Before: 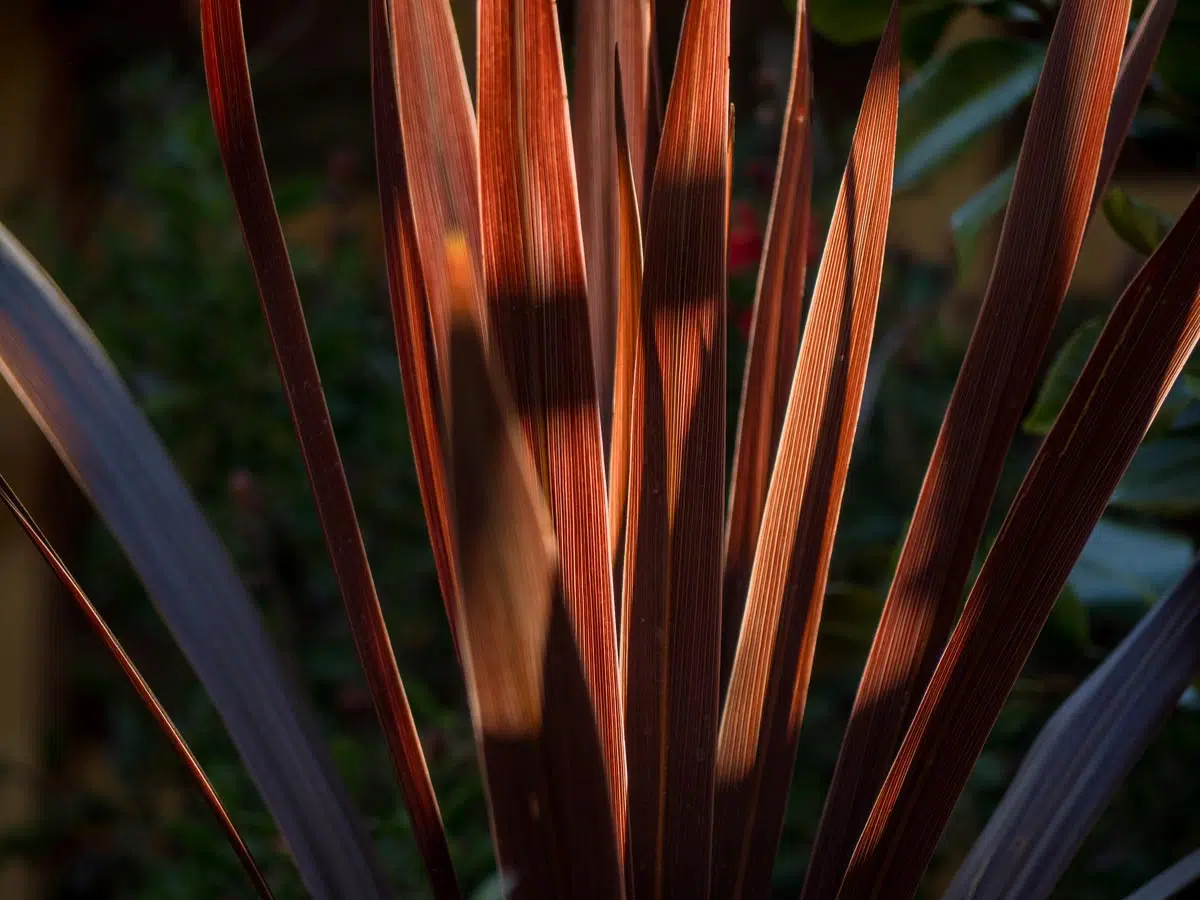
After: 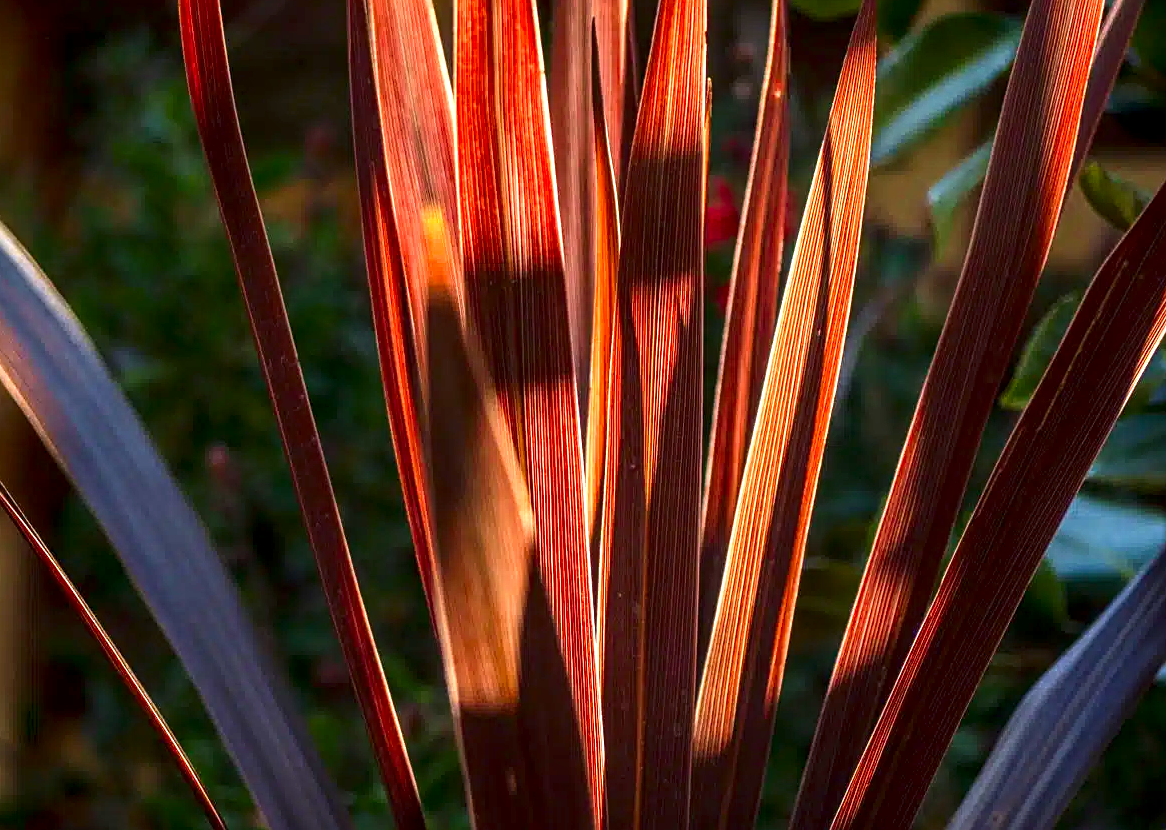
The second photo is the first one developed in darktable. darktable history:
sharpen: radius 2.505, amount 0.33
contrast brightness saturation: contrast 0.13, brightness -0.057, saturation 0.163
color balance rgb: power › luminance 1.536%, highlights gain › chroma 0.241%, highlights gain › hue 329.7°, perceptual saturation grading › global saturation 0.886%, saturation formula JzAzBz (2021)
crop: left 1.962%, top 2.791%, right 0.846%, bottom 4.919%
local contrast: on, module defaults
exposure: black level correction 0, exposure 1.391 EV, compensate exposure bias true, compensate highlight preservation false
